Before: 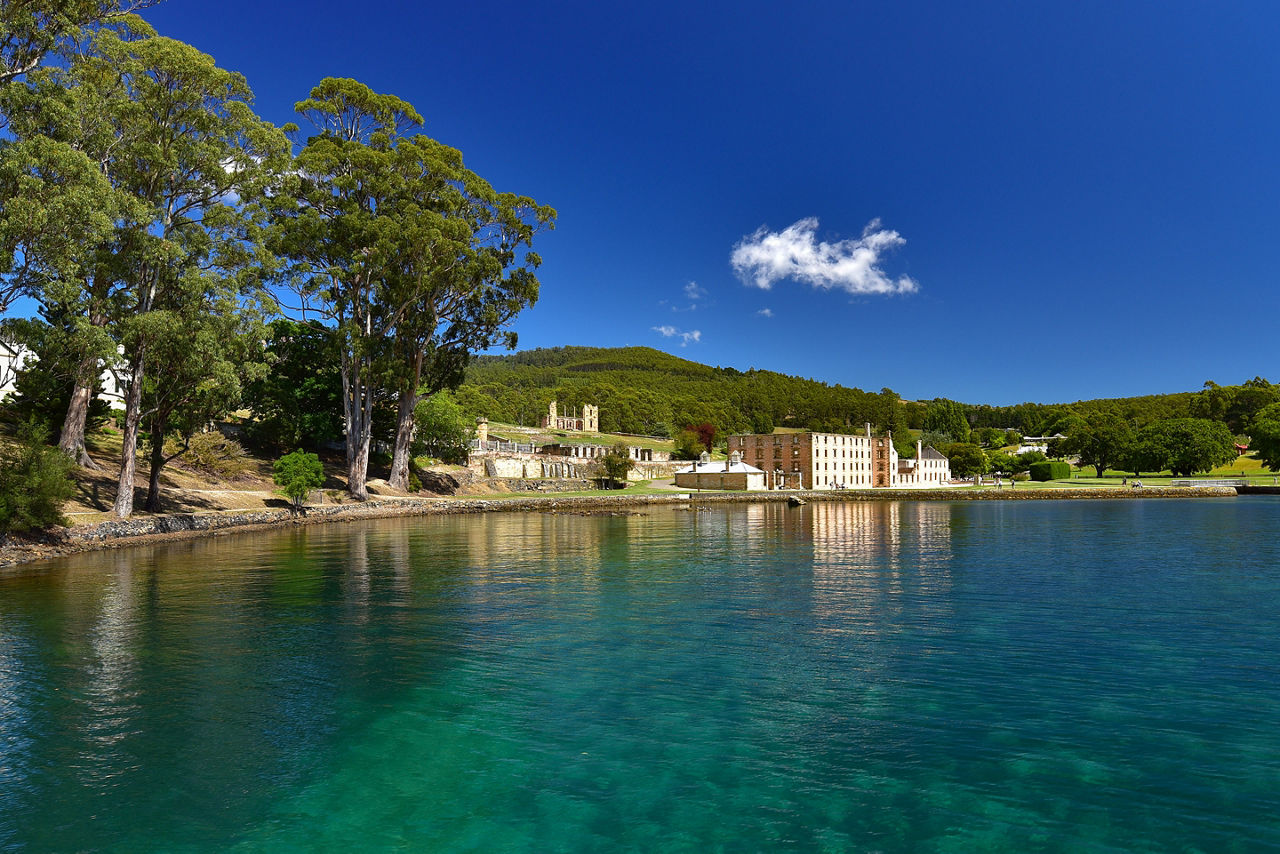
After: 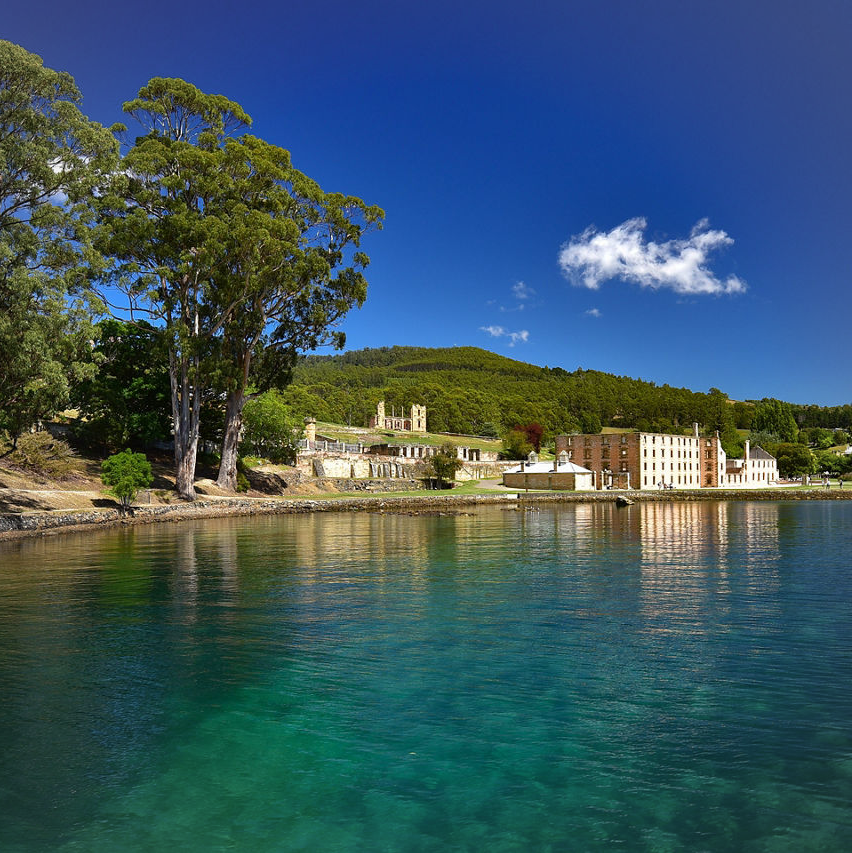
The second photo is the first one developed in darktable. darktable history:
vignetting: brightness -0.194, saturation -0.291
crop and rotate: left 13.464%, right 19.958%
